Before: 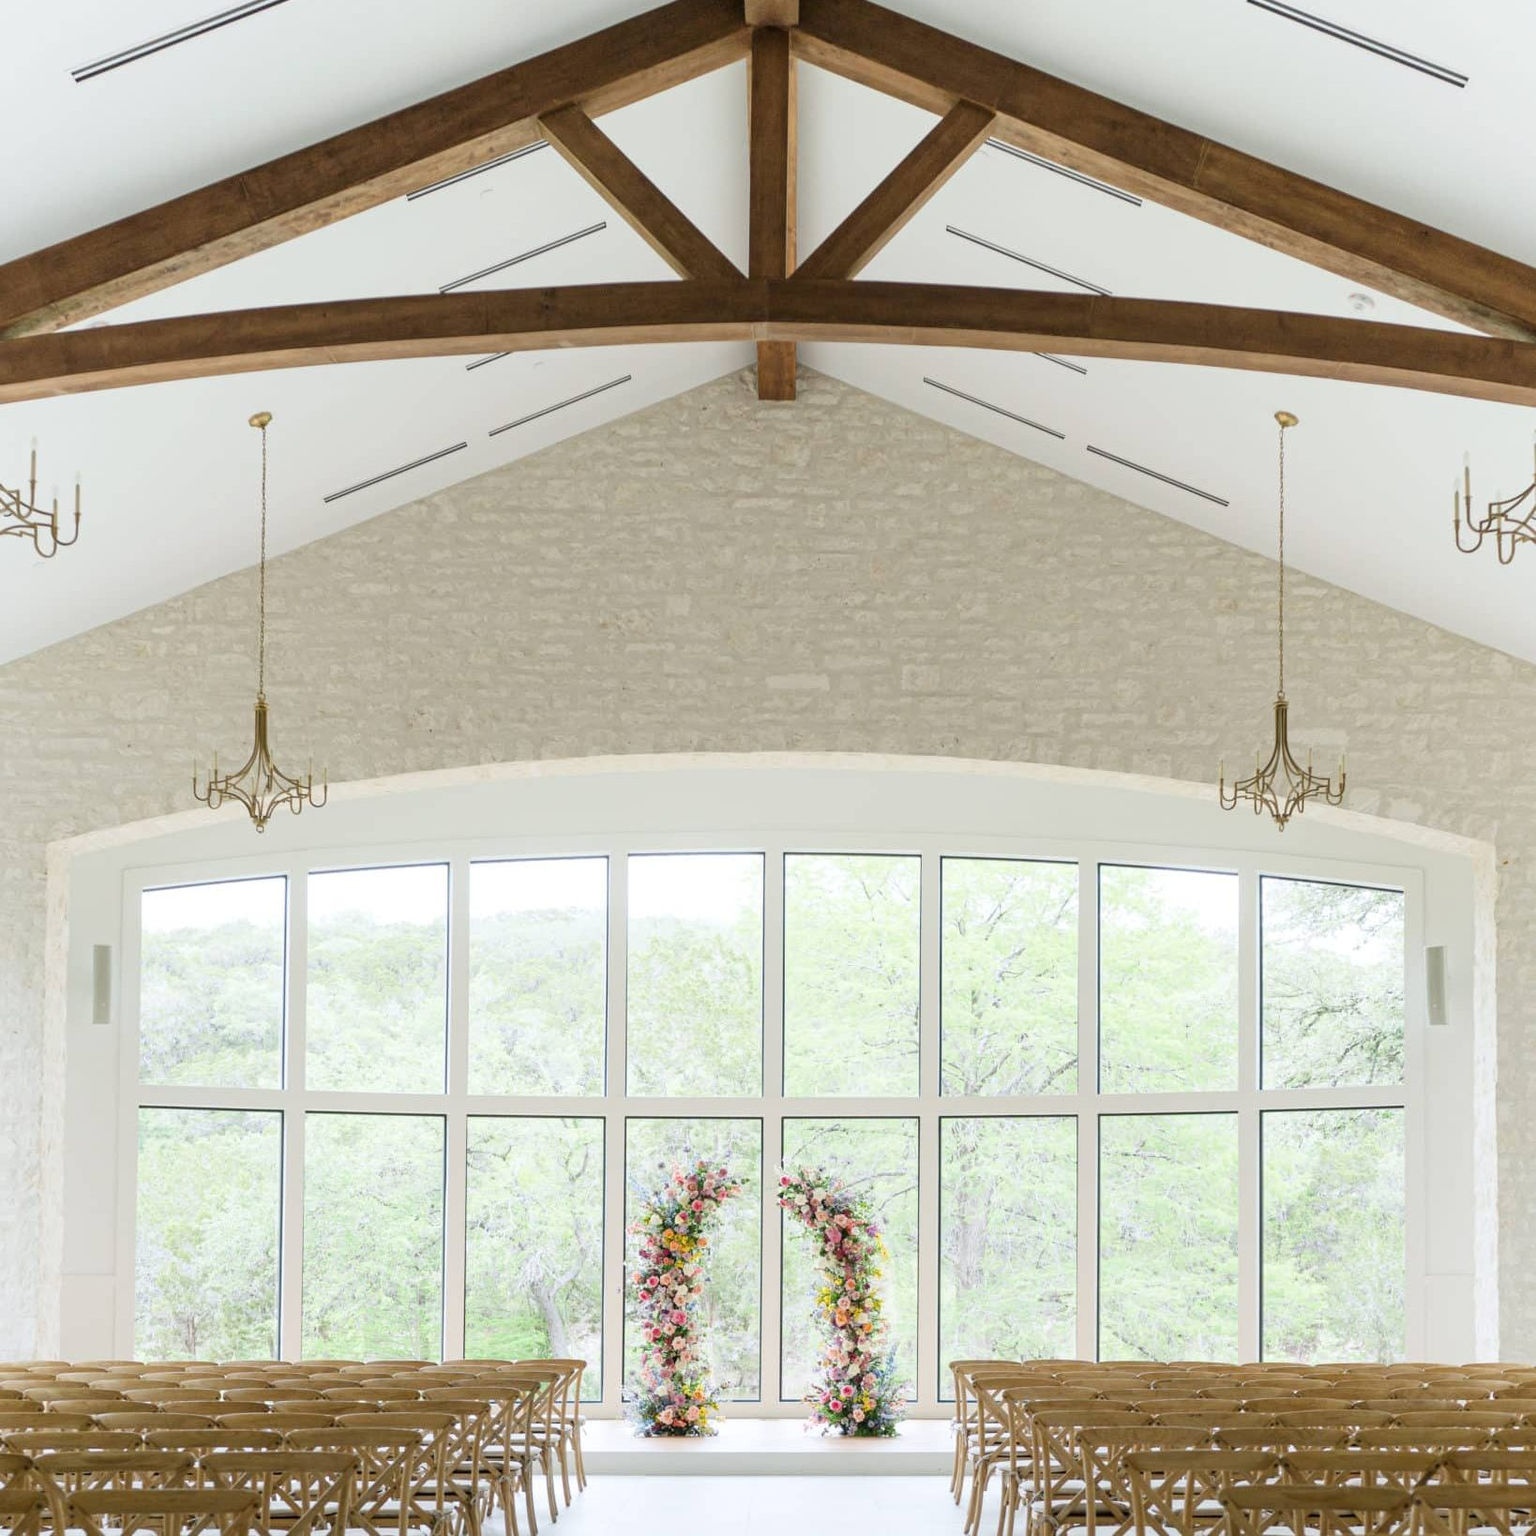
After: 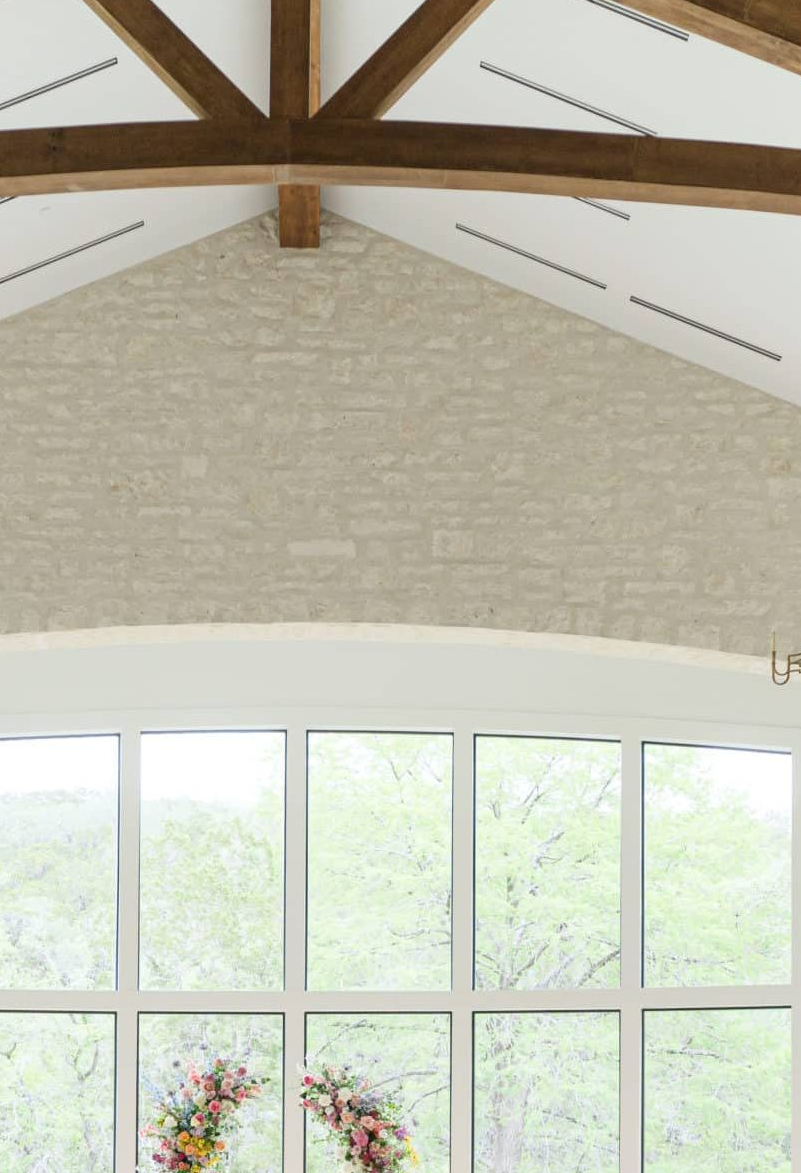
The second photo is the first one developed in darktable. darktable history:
crop: left 32.319%, top 10.952%, right 18.764%, bottom 17.393%
